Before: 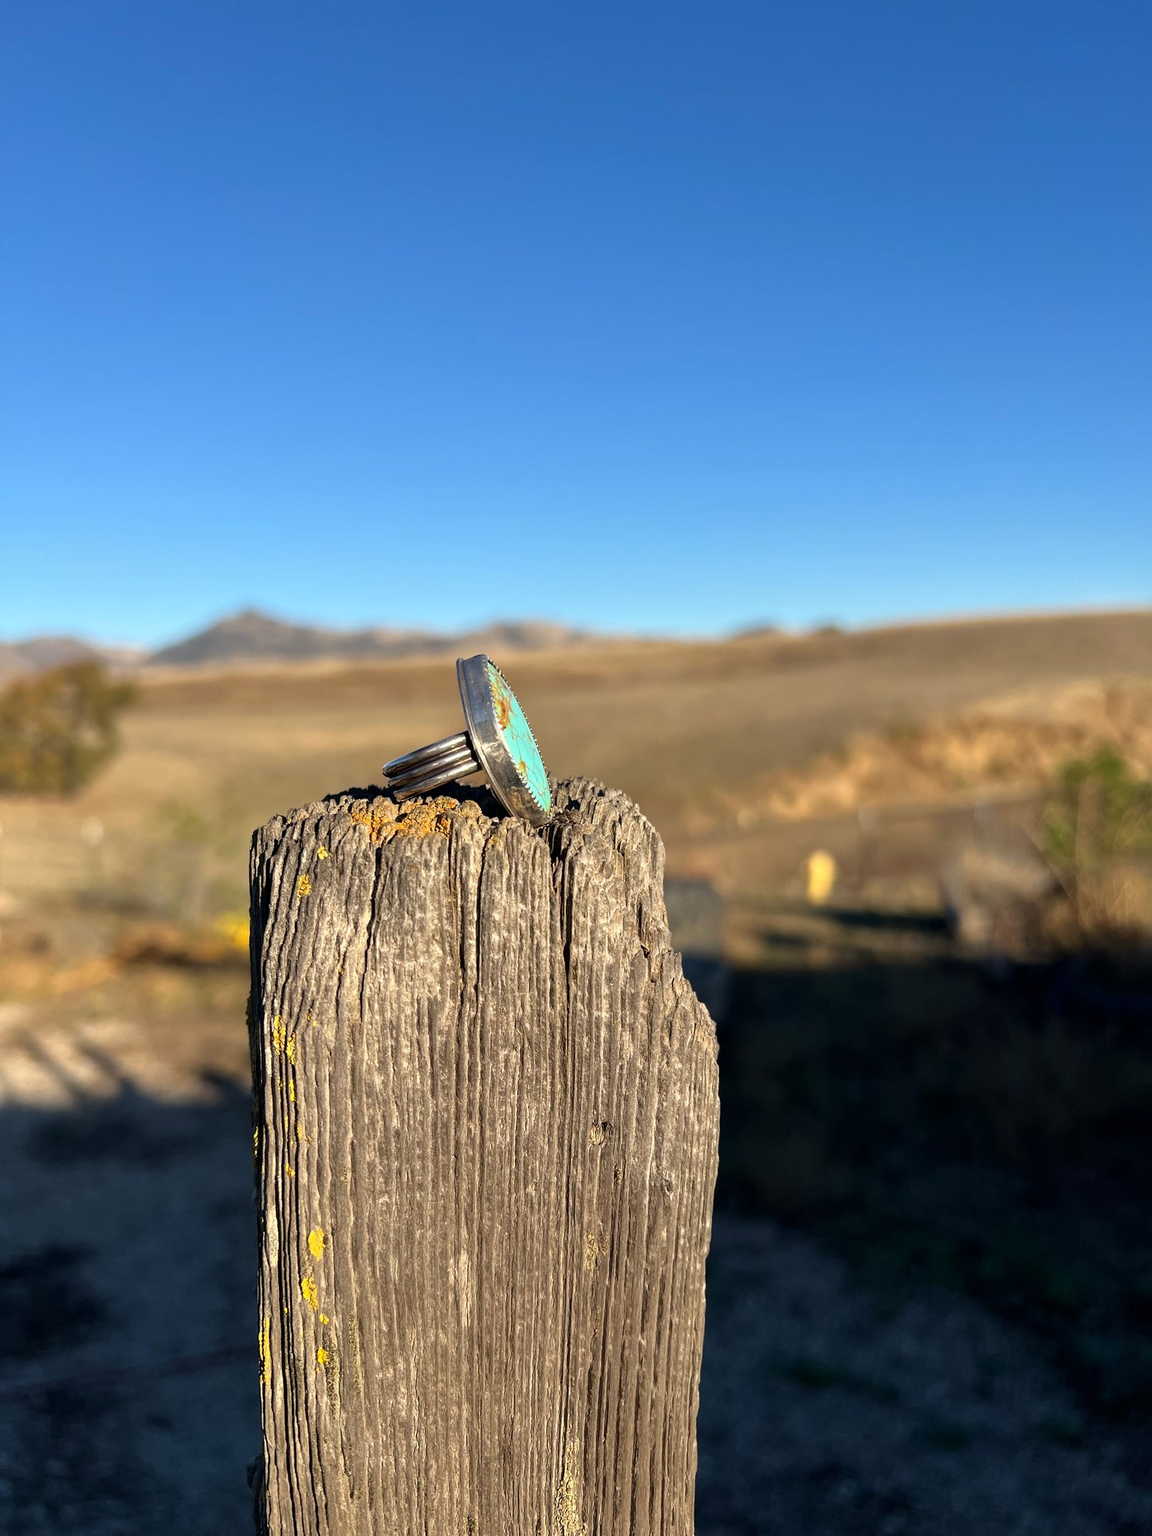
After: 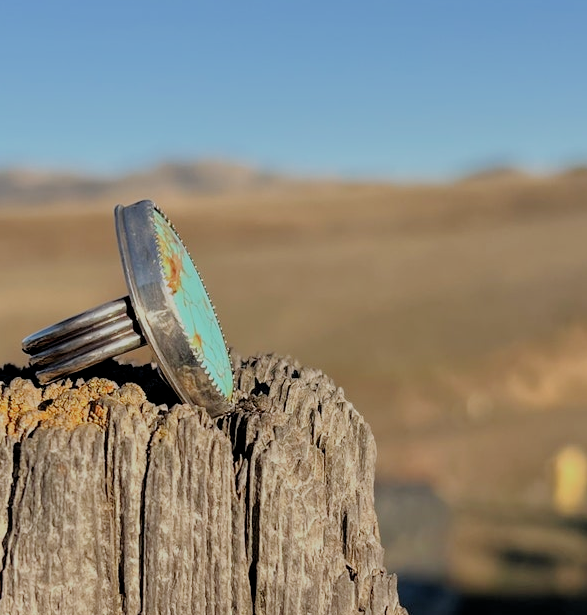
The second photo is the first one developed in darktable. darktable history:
filmic rgb: black relative exposure -8.77 EV, white relative exposure 4.98 EV, target black luminance 0%, hardness 3.76, latitude 65.73%, contrast 0.823, shadows ↔ highlights balance 19.84%
crop: left 31.72%, top 32.247%, right 27.619%, bottom 35.817%
